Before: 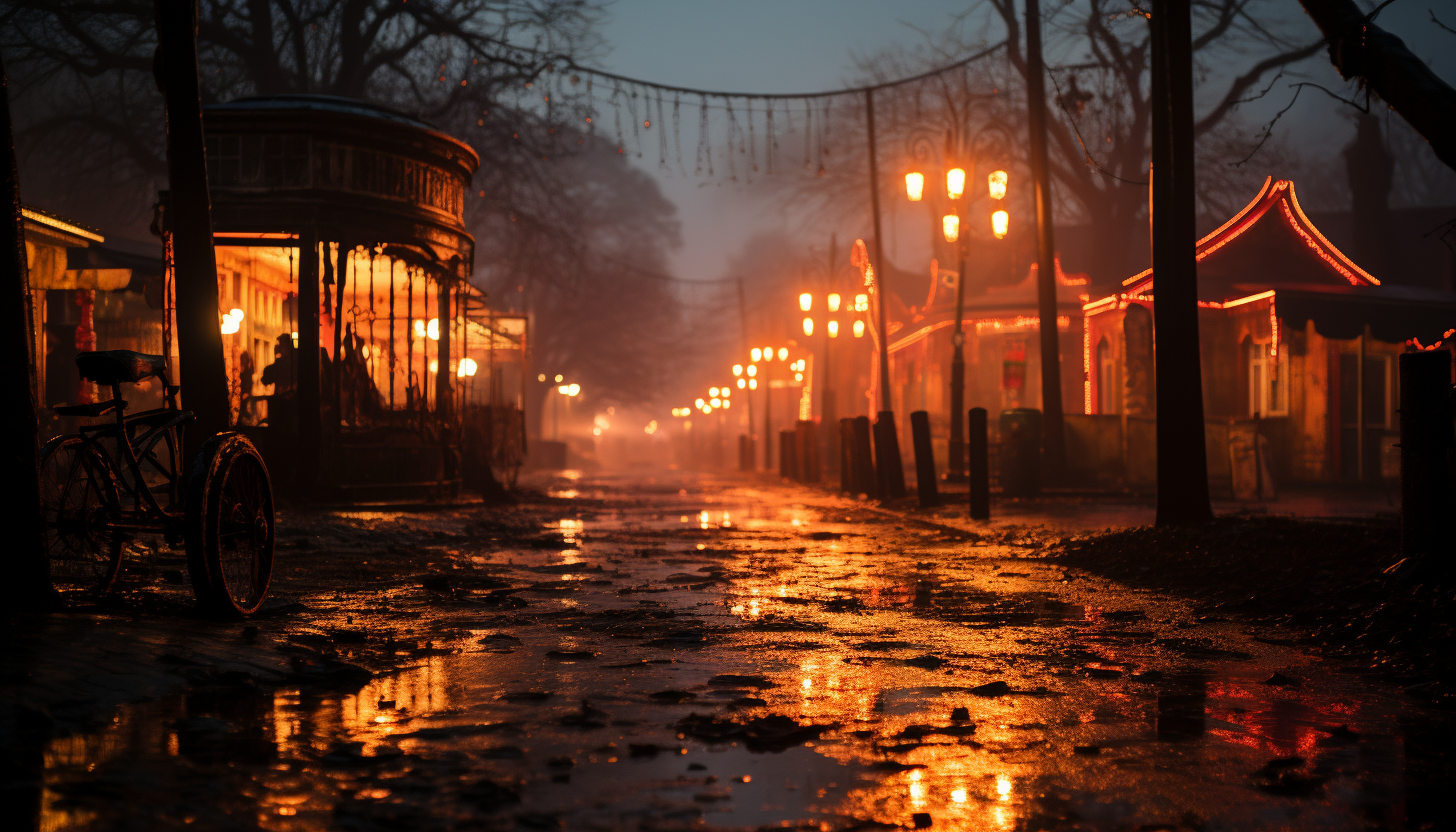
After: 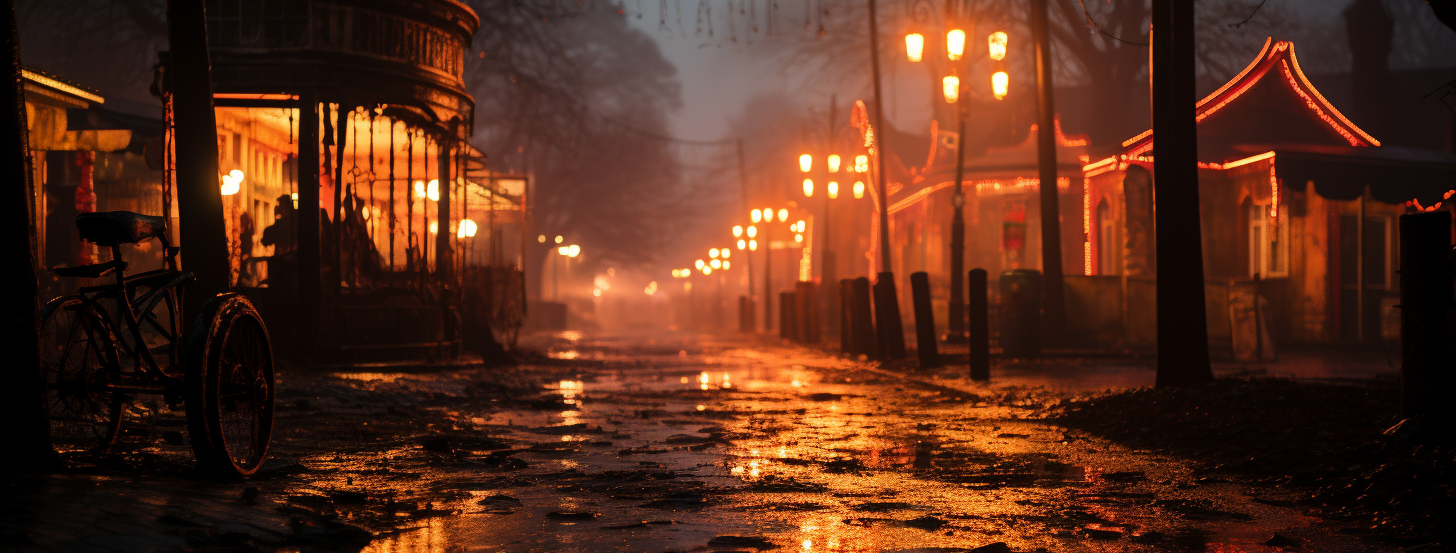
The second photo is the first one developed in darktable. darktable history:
crop: top 16.727%, bottom 16.727%
tone equalizer: on, module defaults
